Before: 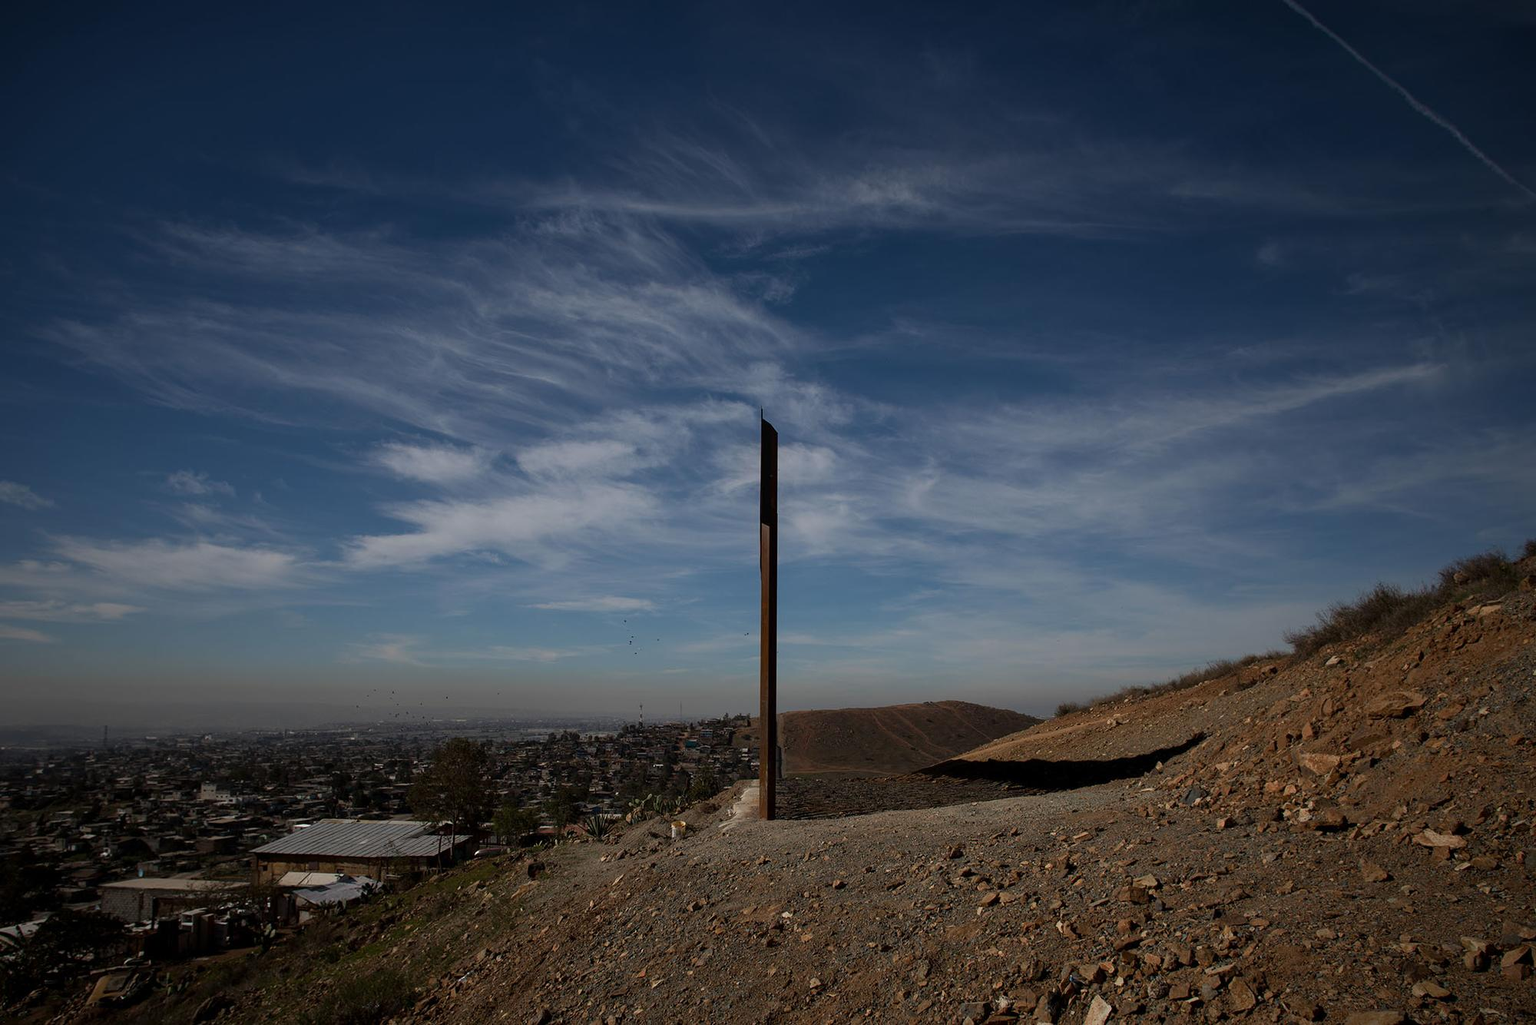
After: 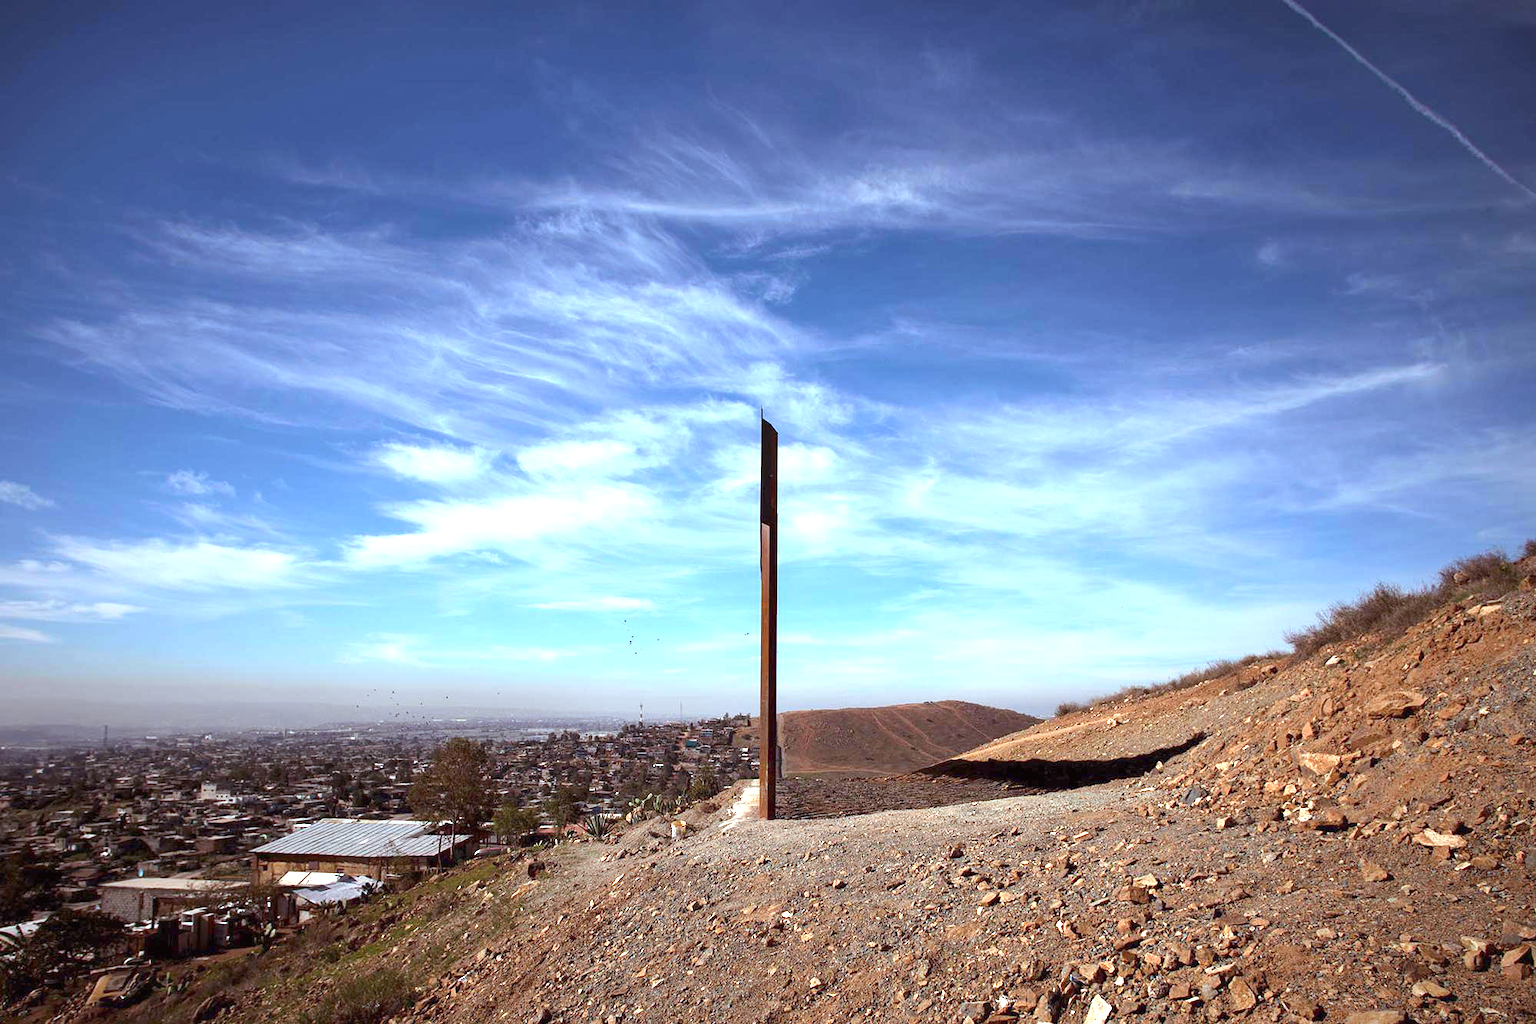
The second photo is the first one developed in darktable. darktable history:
rgb levels: mode RGB, independent channels, levels [[0, 0.474, 1], [0, 0.5, 1], [0, 0.5, 1]]
color calibration: illuminant F (fluorescent), F source F9 (Cool White Deluxe 4150 K) – high CRI, x 0.374, y 0.373, temperature 4158.34 K
exposure: black level correction 0, exposure 2.327 EV, compensate exposure bias true, compensate highlight preservation false
